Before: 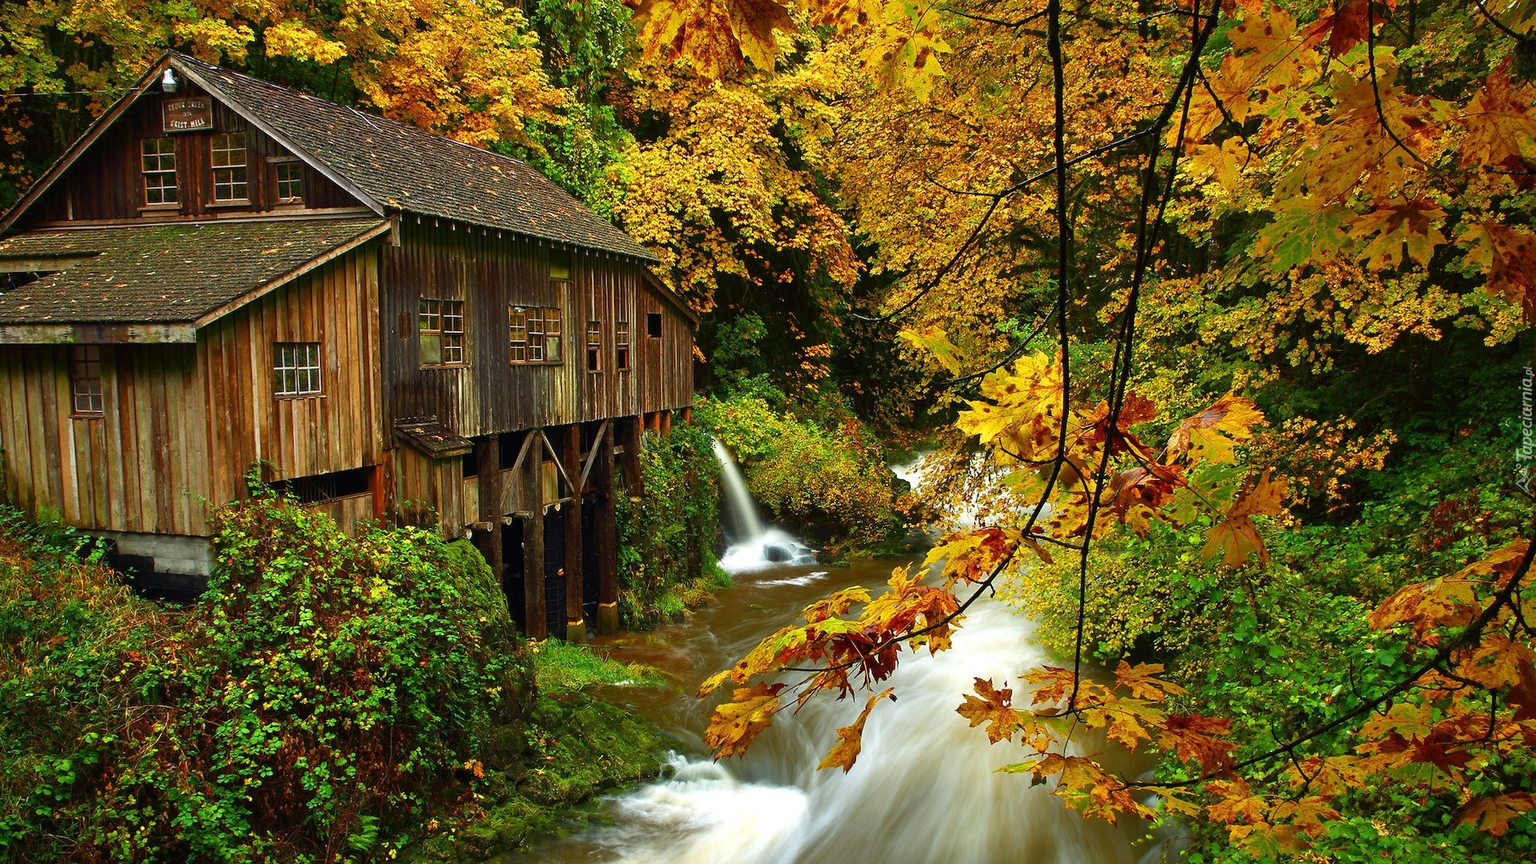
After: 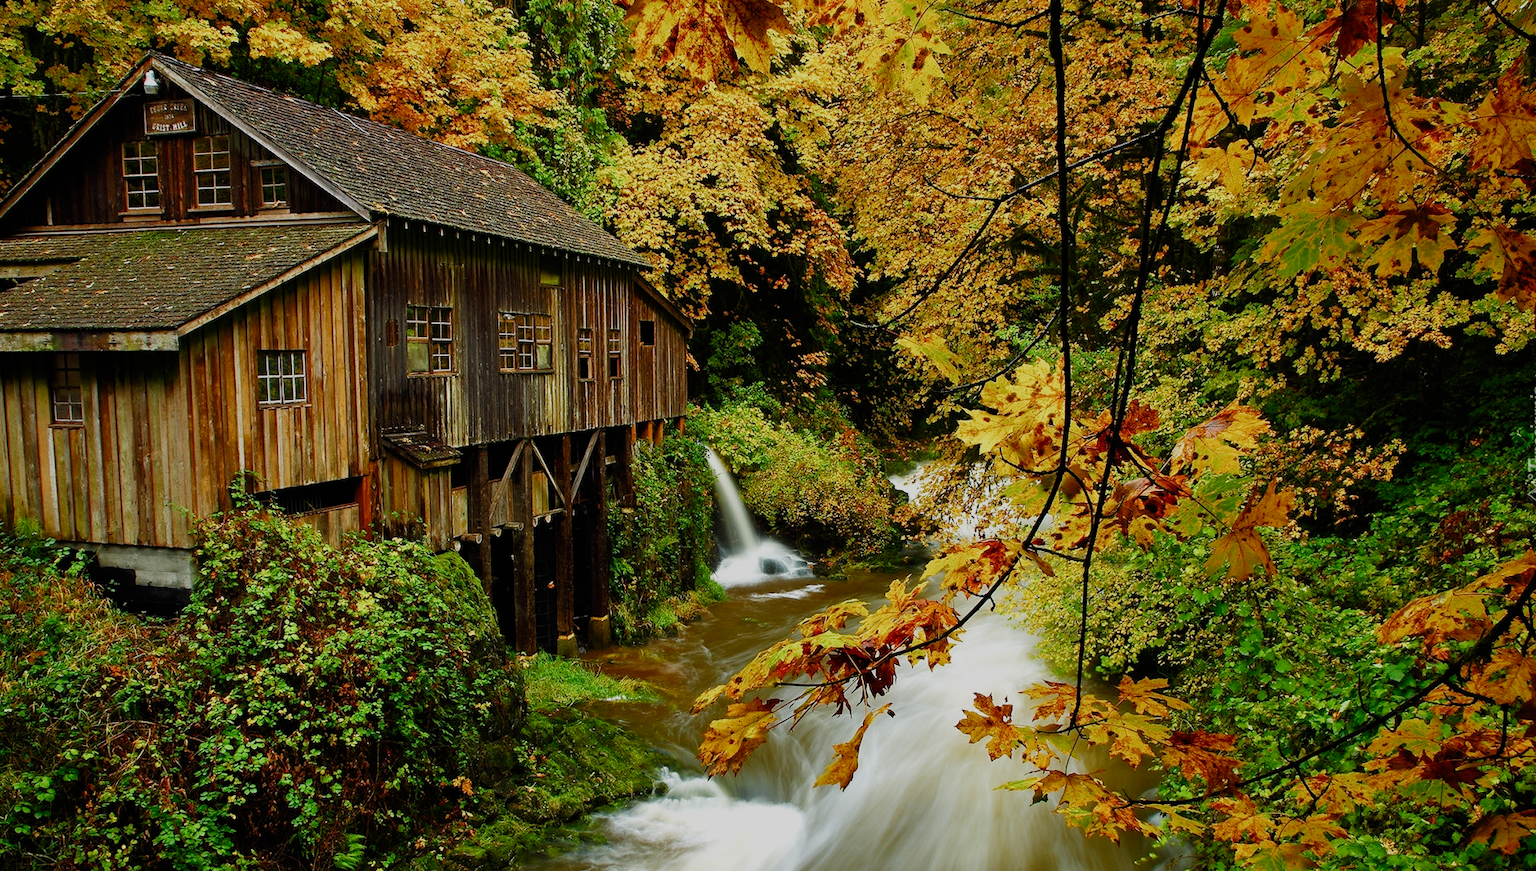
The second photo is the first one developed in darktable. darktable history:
filmic rgb: black relative exposure -7.65 EV, white relative exposure 4.56 EV, hardness 3.61, add noise in highlights 0.002, preserve chrominance no, color science v3 (2019), use custom middle-gray values true, contrast in highlights soft
crop and rotate: left 1.448%, right 0.711%, bottom 1.326%
